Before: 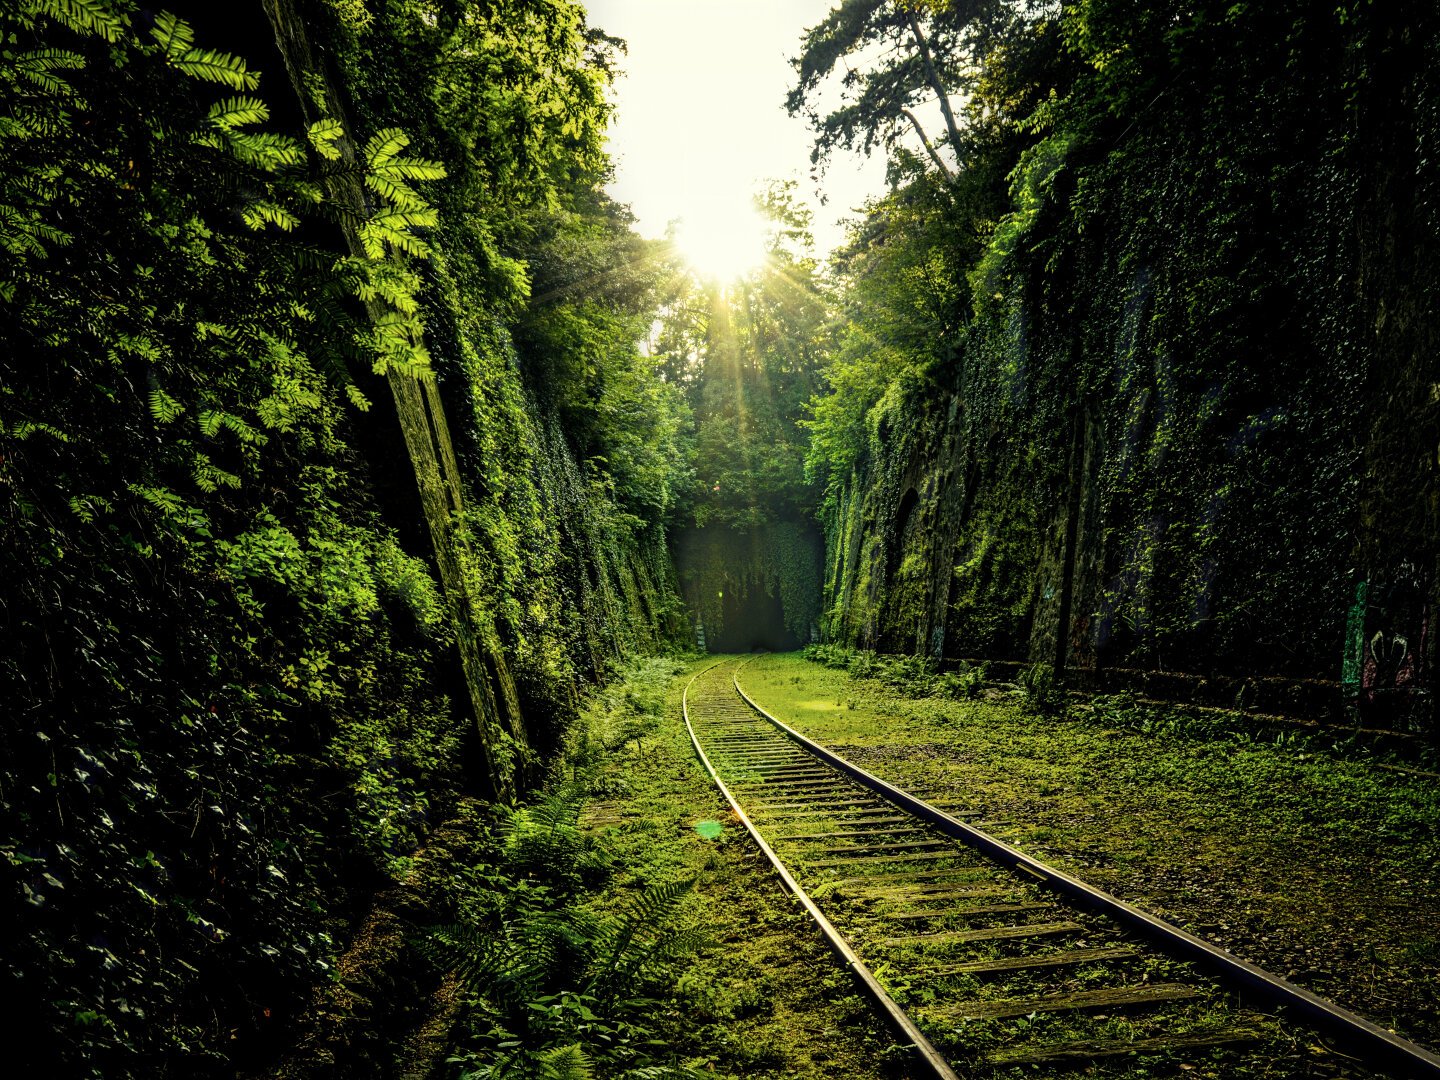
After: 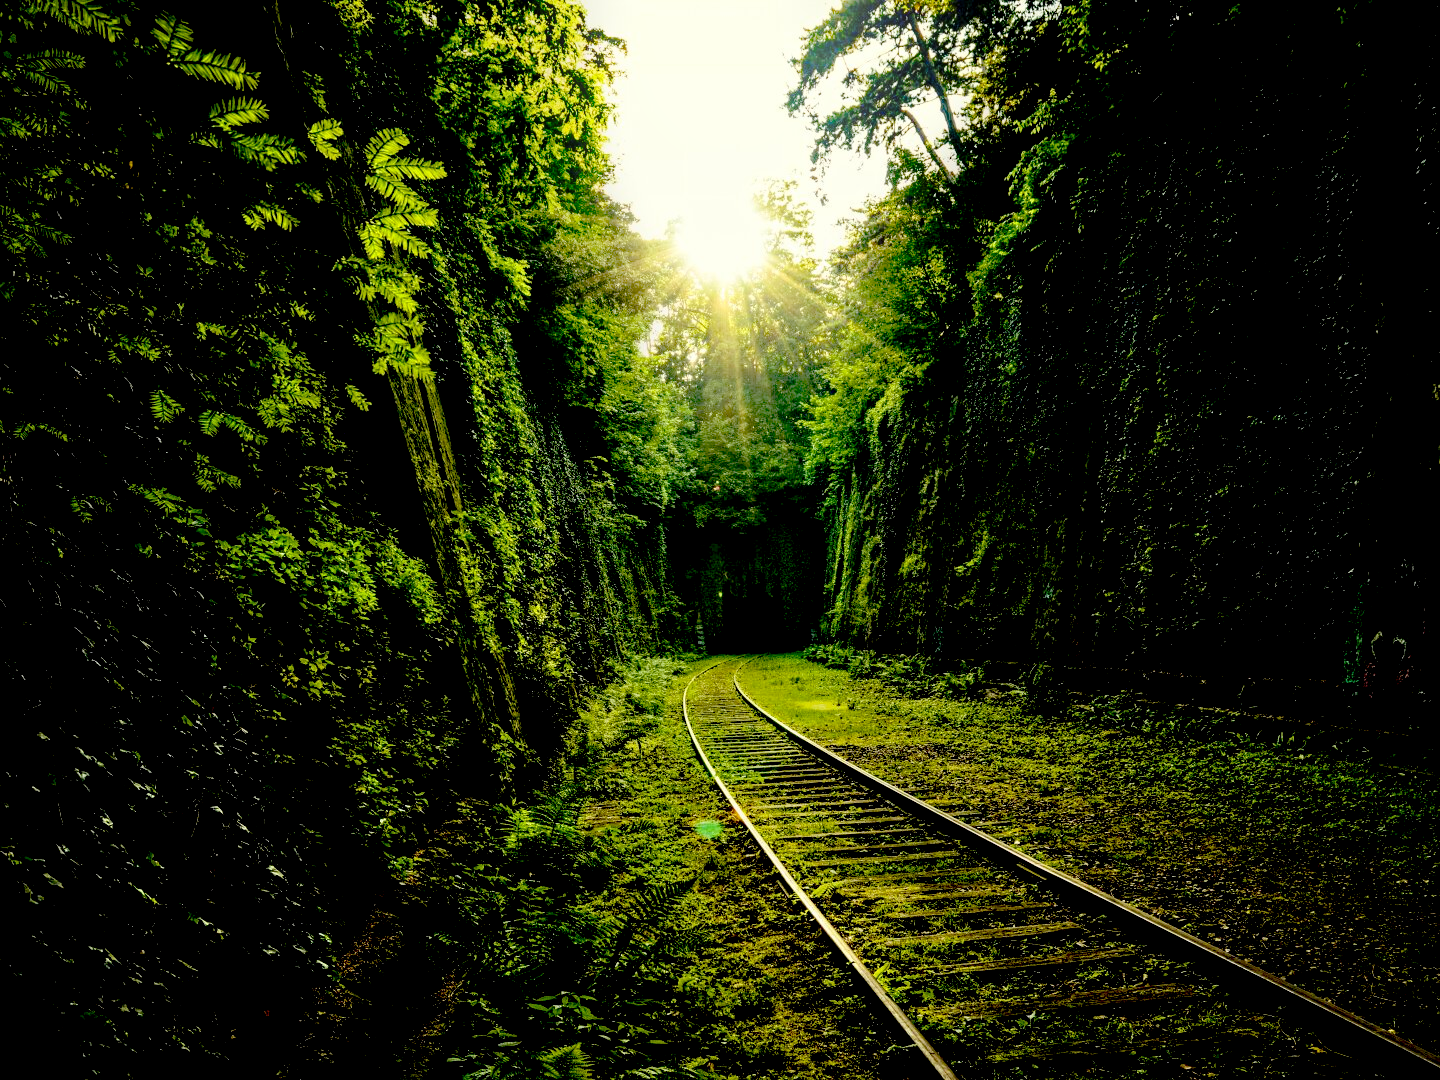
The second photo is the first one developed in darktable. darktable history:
exposure: black level correction 0.056, compensate highlight preservation false
bloom: size 40%
